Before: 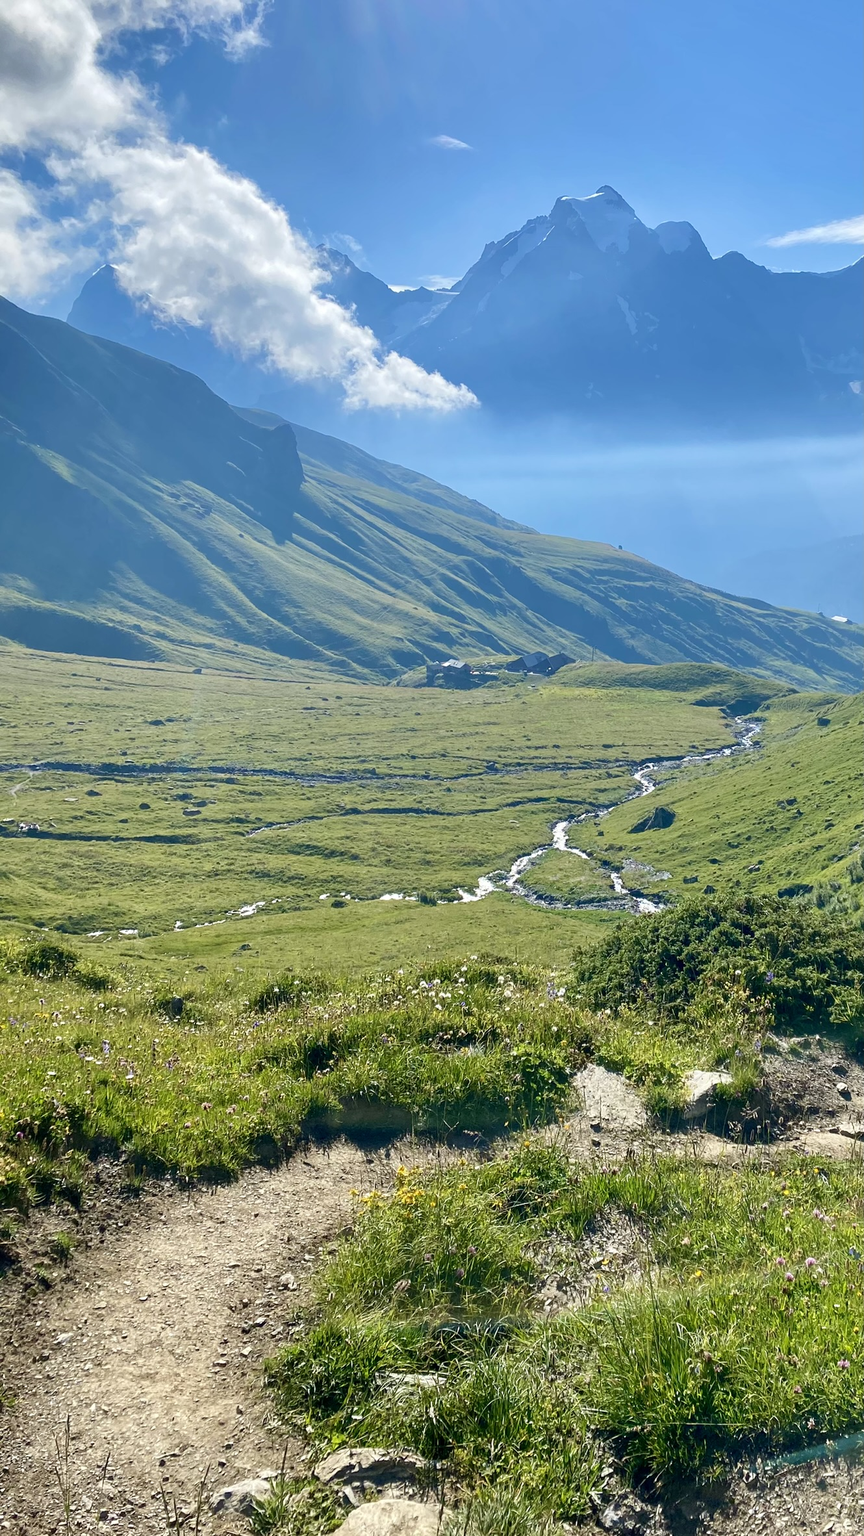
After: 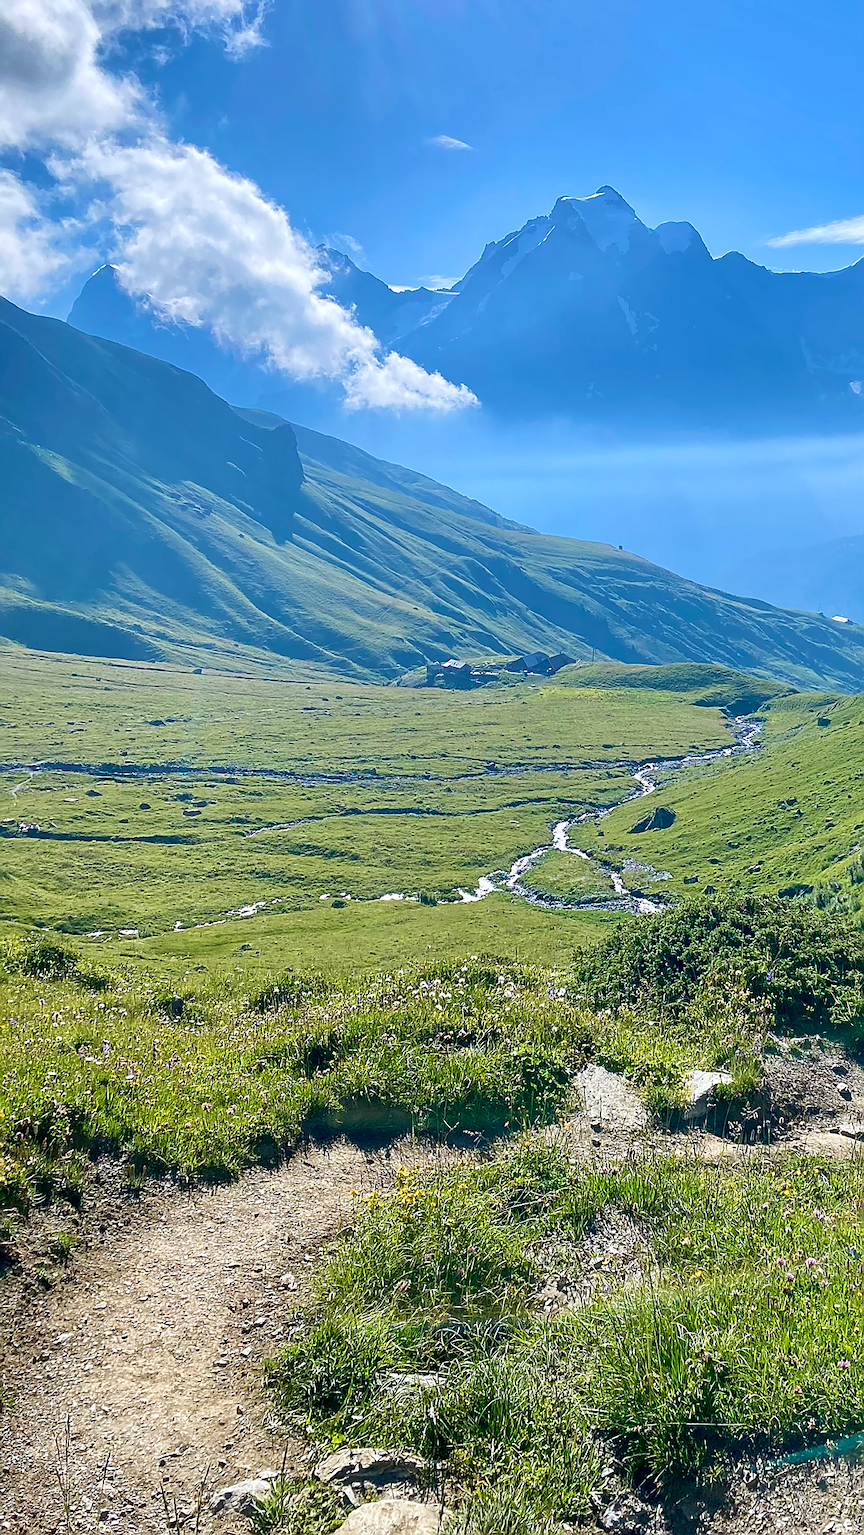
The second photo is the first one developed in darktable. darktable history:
velvia: on, module defaults
color calibration: illuminant as shot in camera, x 0.358, y 0.373, temperature 4628.91 K
sharpen: radius 1.4, amount 1.25, threshold 0.7
